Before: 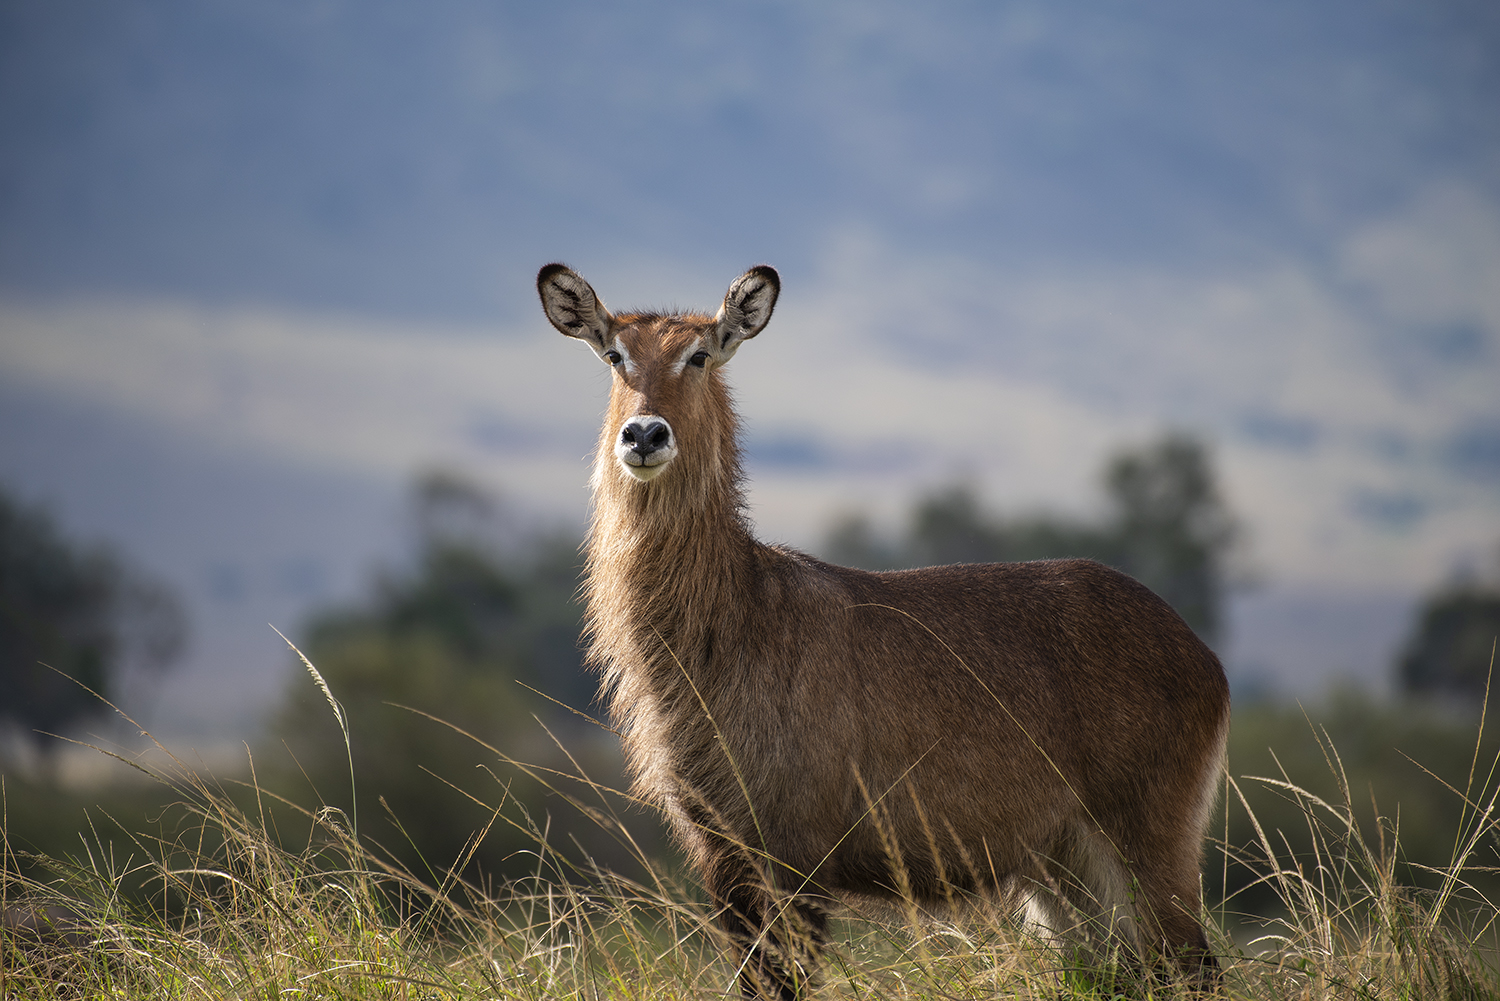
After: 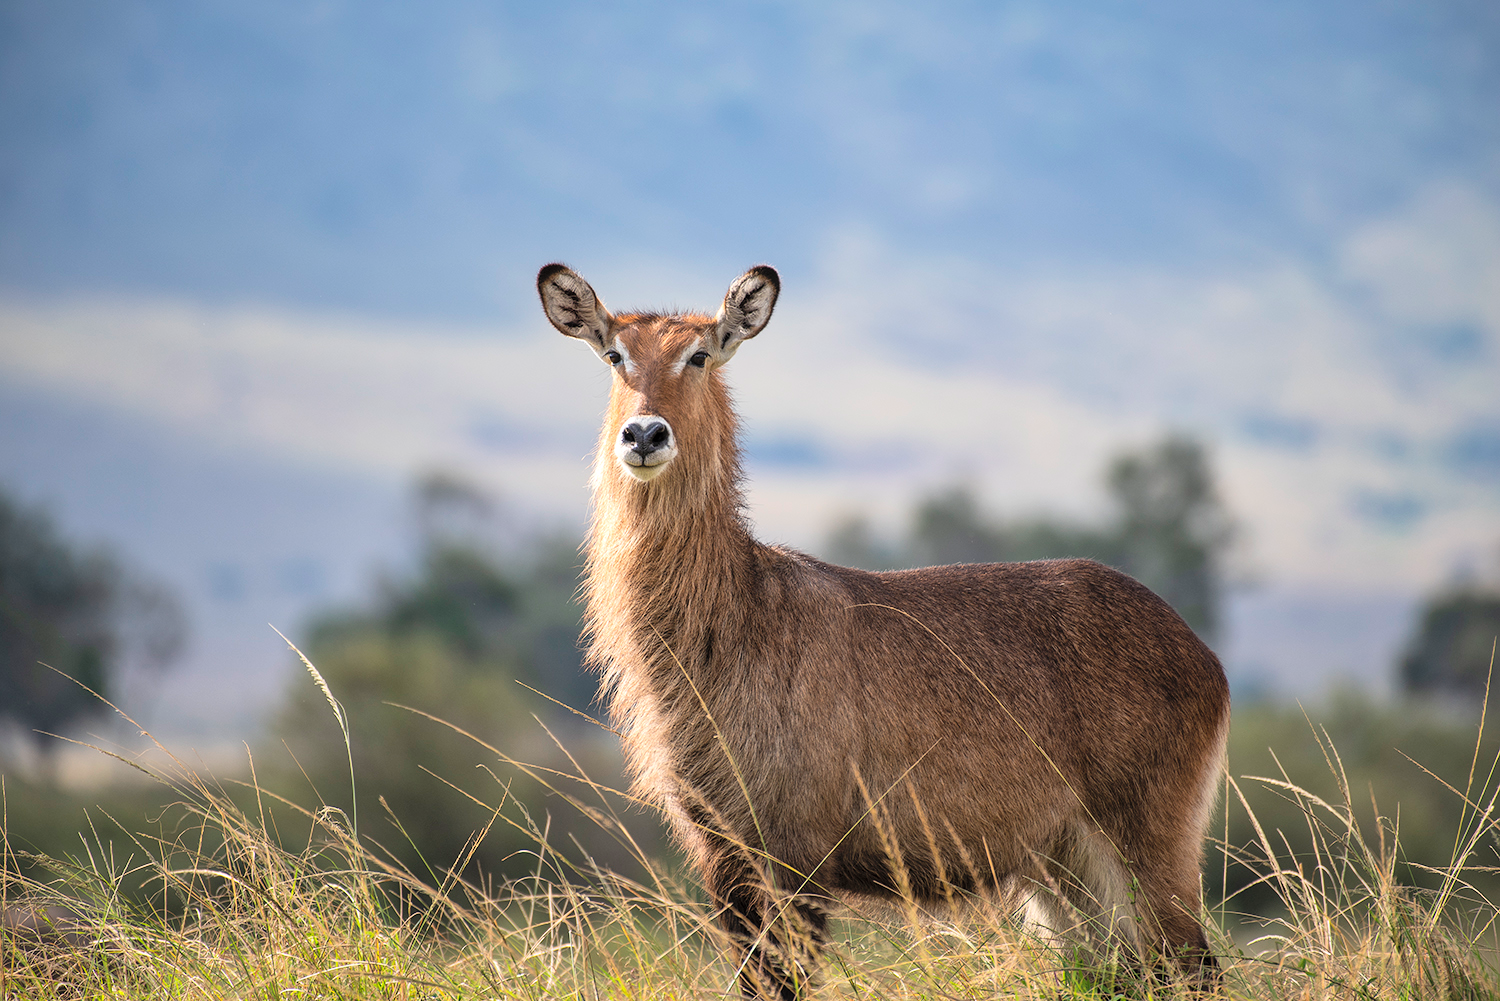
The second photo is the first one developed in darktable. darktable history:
base curve: curves: ch0 [(0, 0) (0.283, 0.295) (1, 1)], preserve colors none
local contrast: mode bilateral grid, contrast 19, coarseness 49, detail 132%, midtone range 0.2
contrast brightness saturation: contrast 0.095, brightness 0.294, saturation 0.141
